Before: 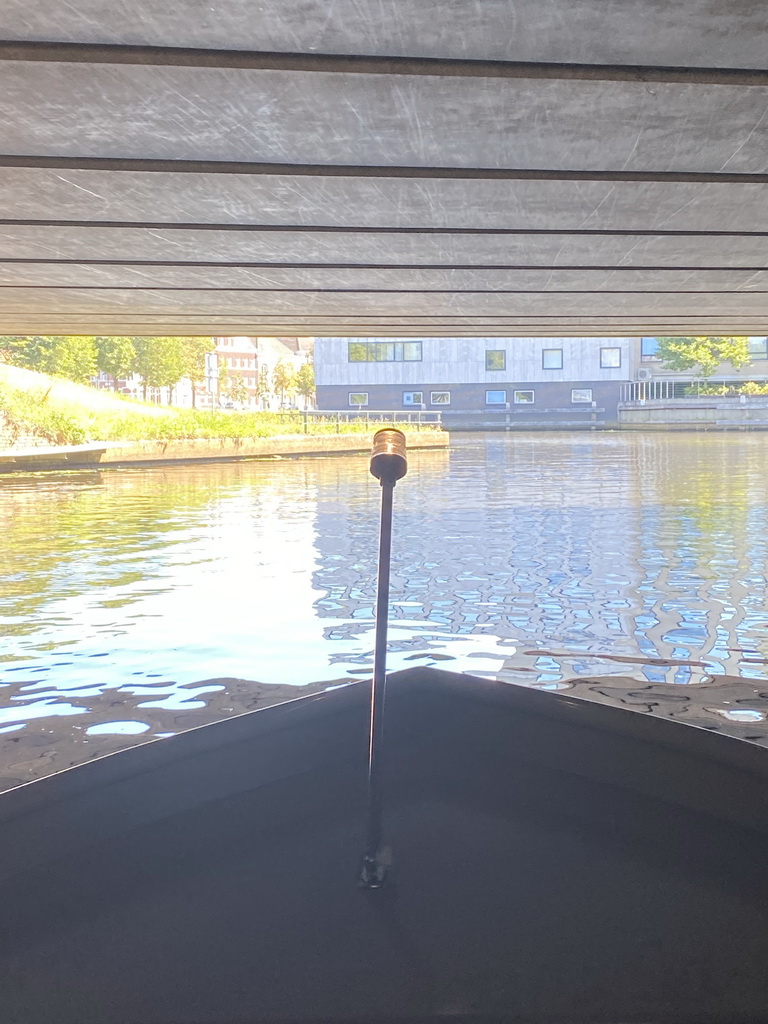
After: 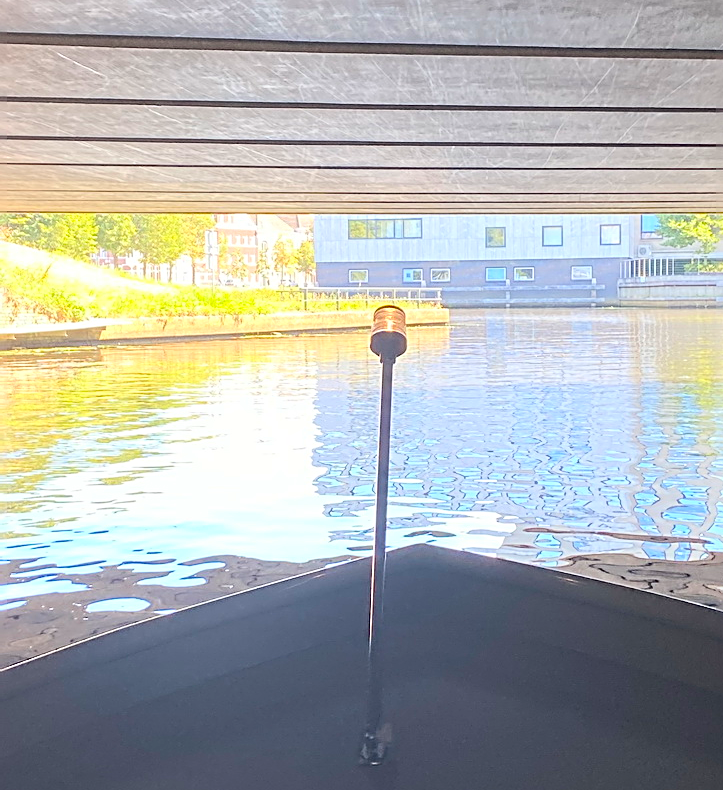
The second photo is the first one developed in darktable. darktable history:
sharpen: radius 2.532, amount 0.625
contrast brightness saturation: contrast 0.196, brightness 0.163, saturation 0.223
crop and rotate: angle 0.033°, top 12.001%, right 5.778%, bottom 10.709%
